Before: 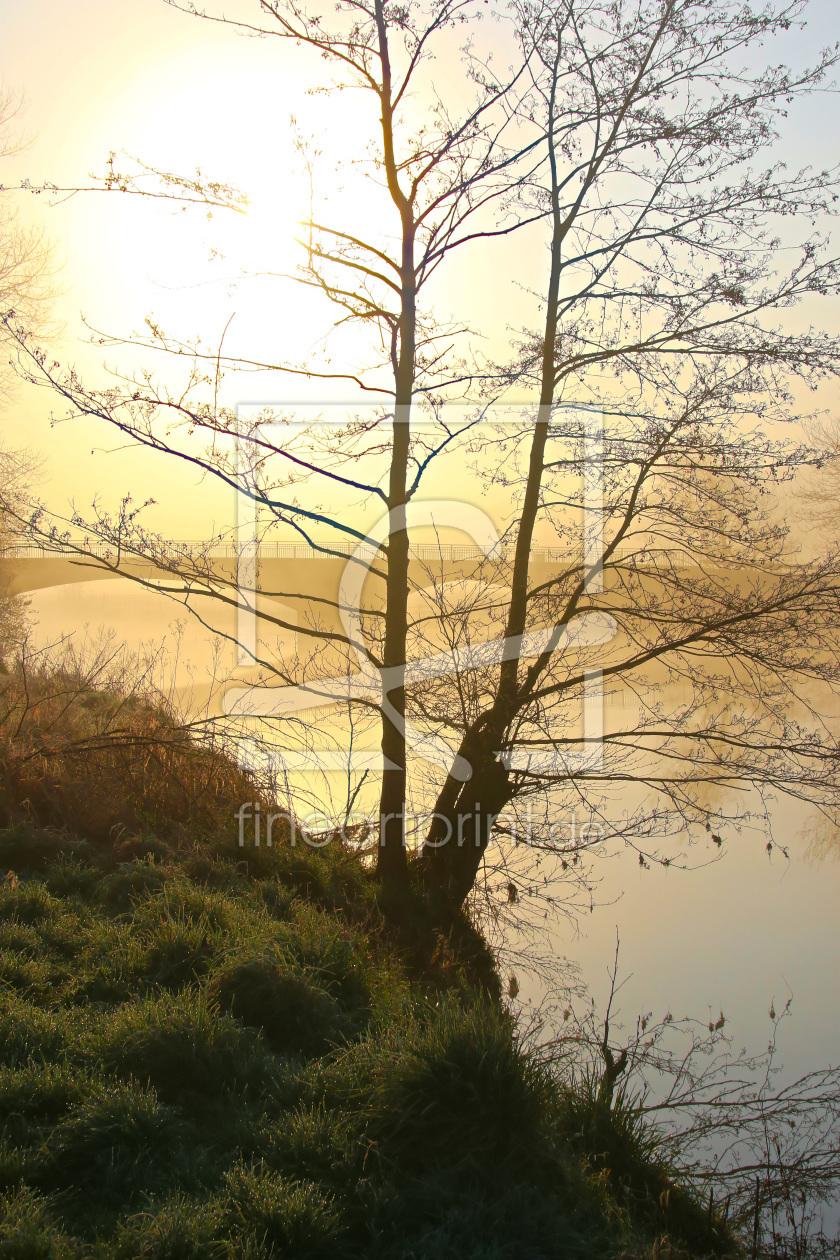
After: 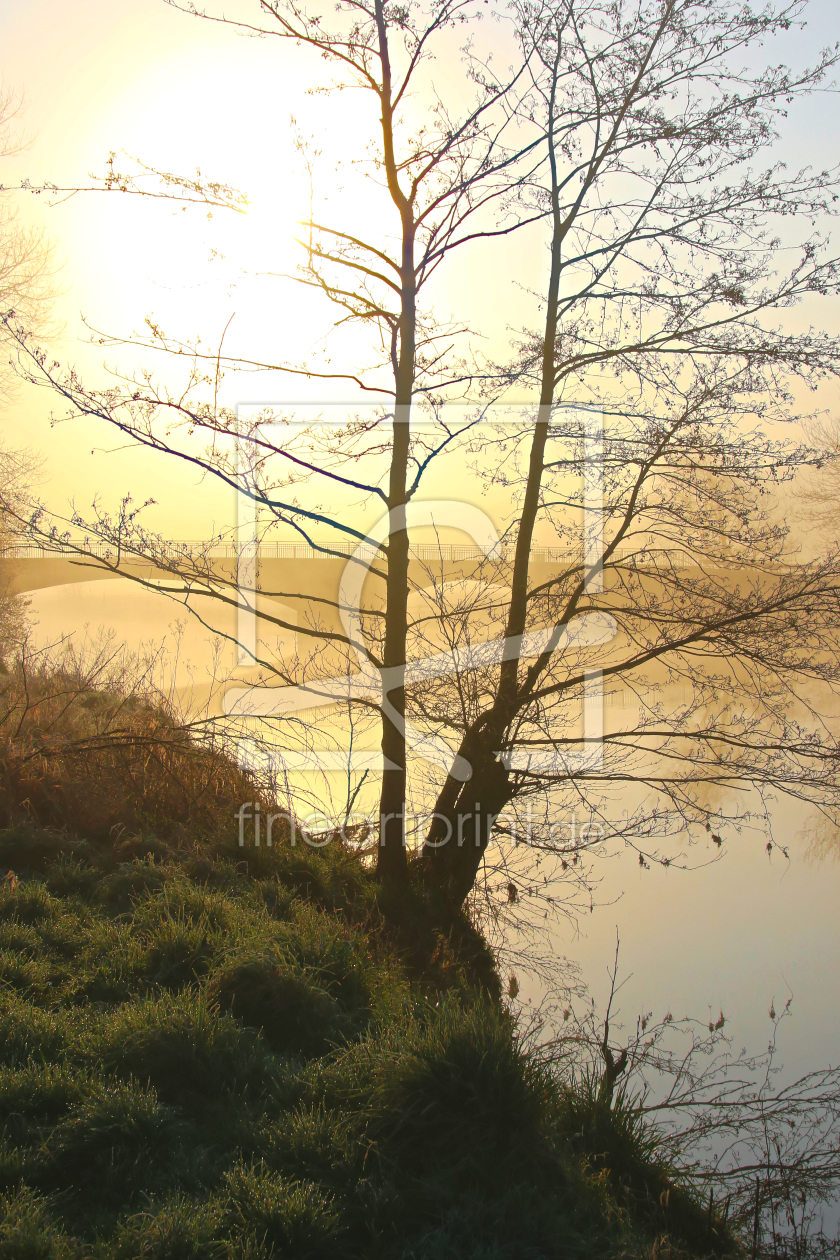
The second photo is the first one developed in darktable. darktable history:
exposure: black level correction -0.005, exposure 0.057 EV, compensate highlight preservation false
